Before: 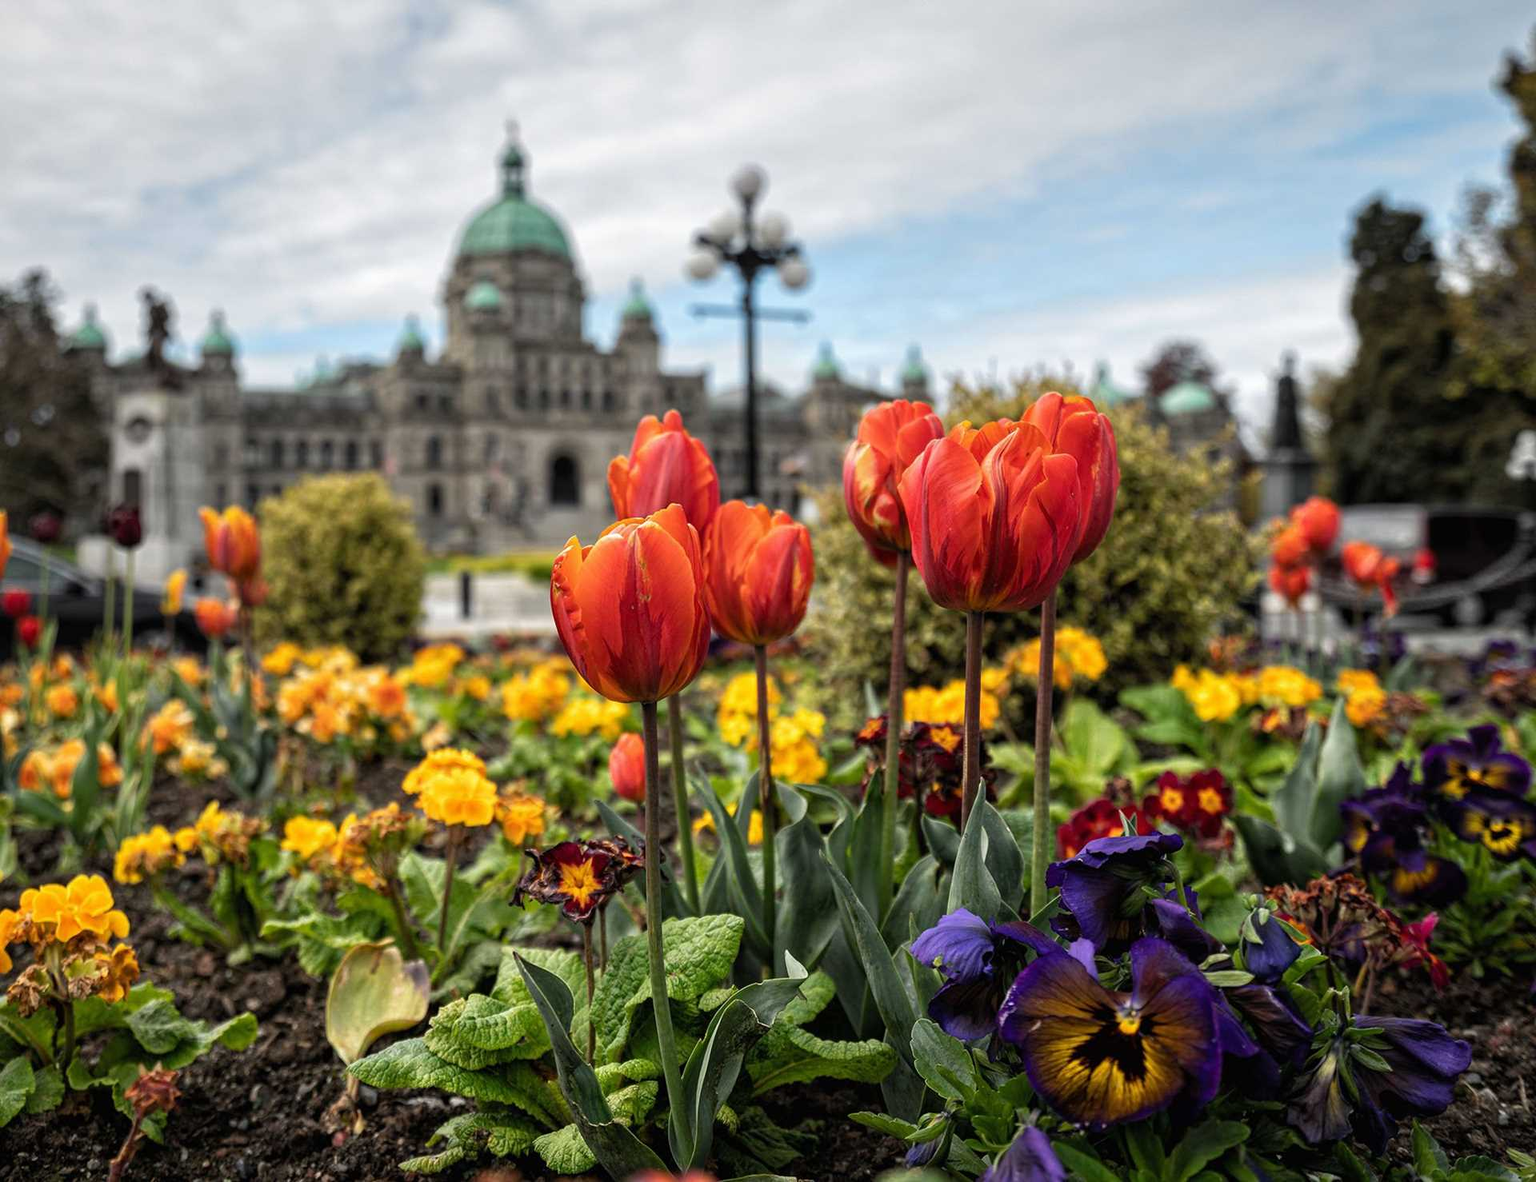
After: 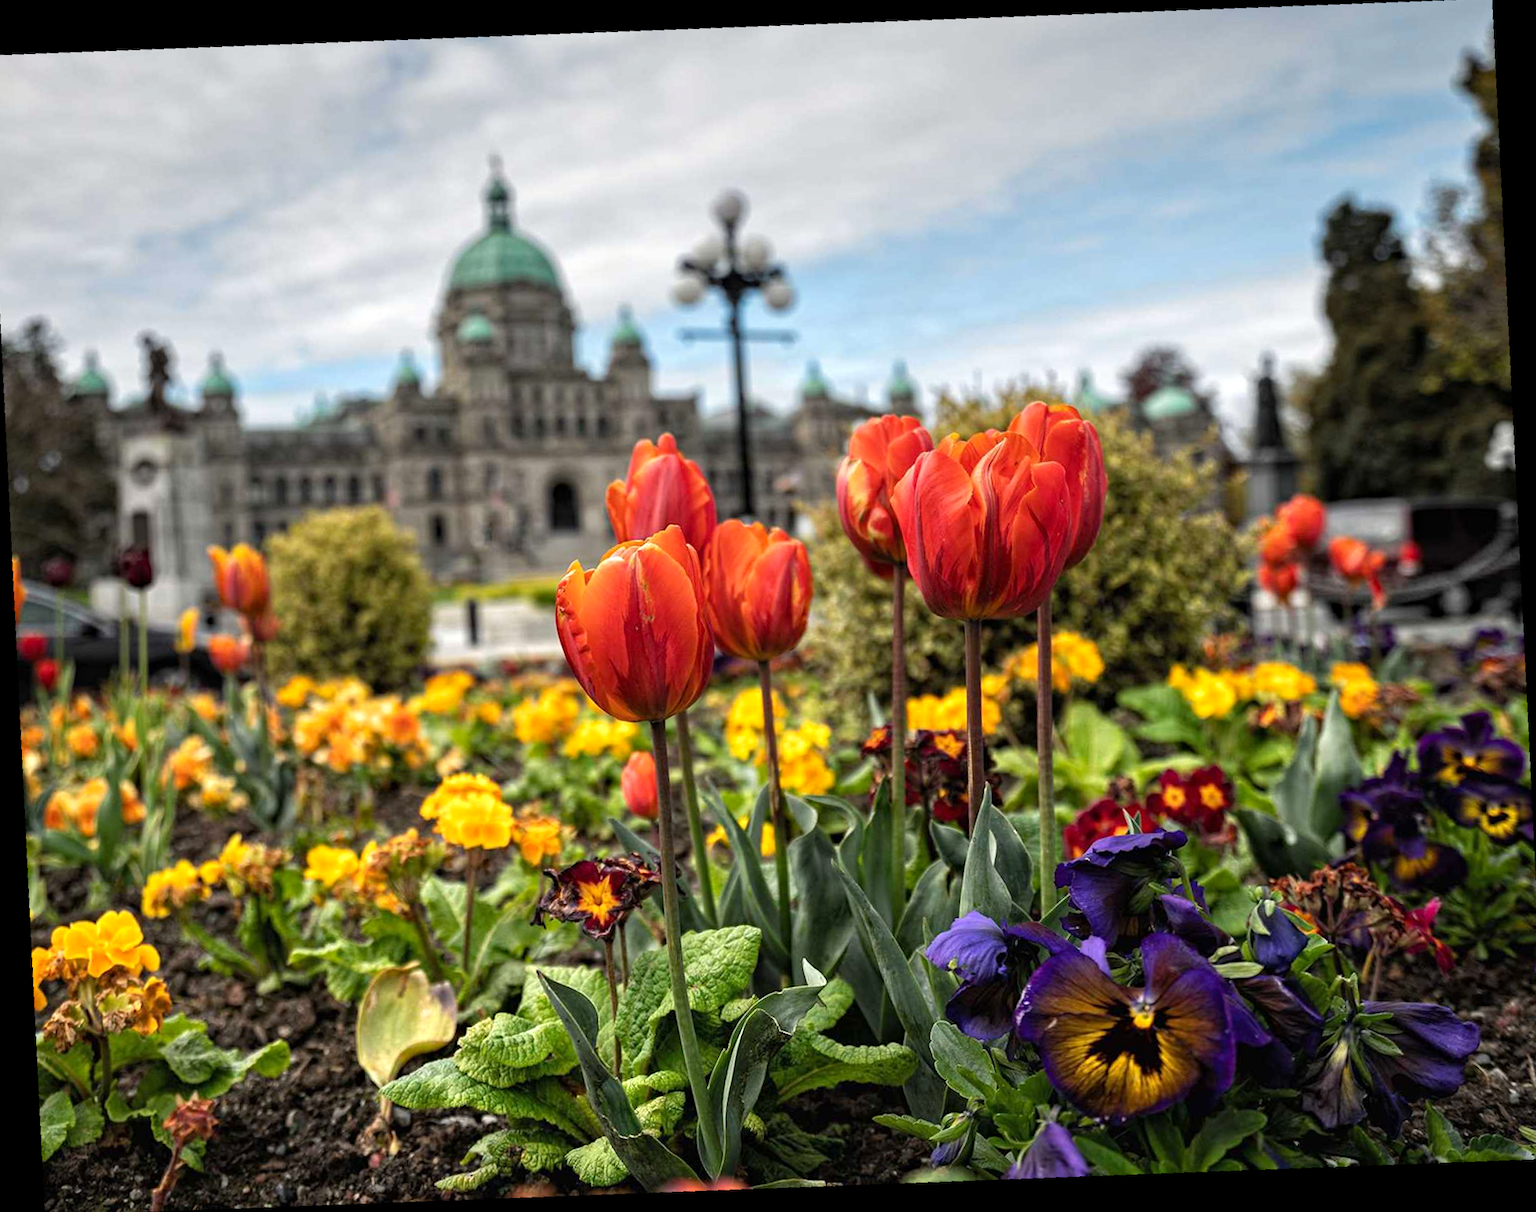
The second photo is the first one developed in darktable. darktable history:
haze removal: strength 0.12, distance 0.25, compatibility mode true, adaptive false
rotate and perspective: rotation -4.2°, shear 0.006, automatic cropping off
graduated density: on, module defaults
crop and rotate: angle -1.69°
exposure: exposure 0.507 EV, compensate highlight preservation false
